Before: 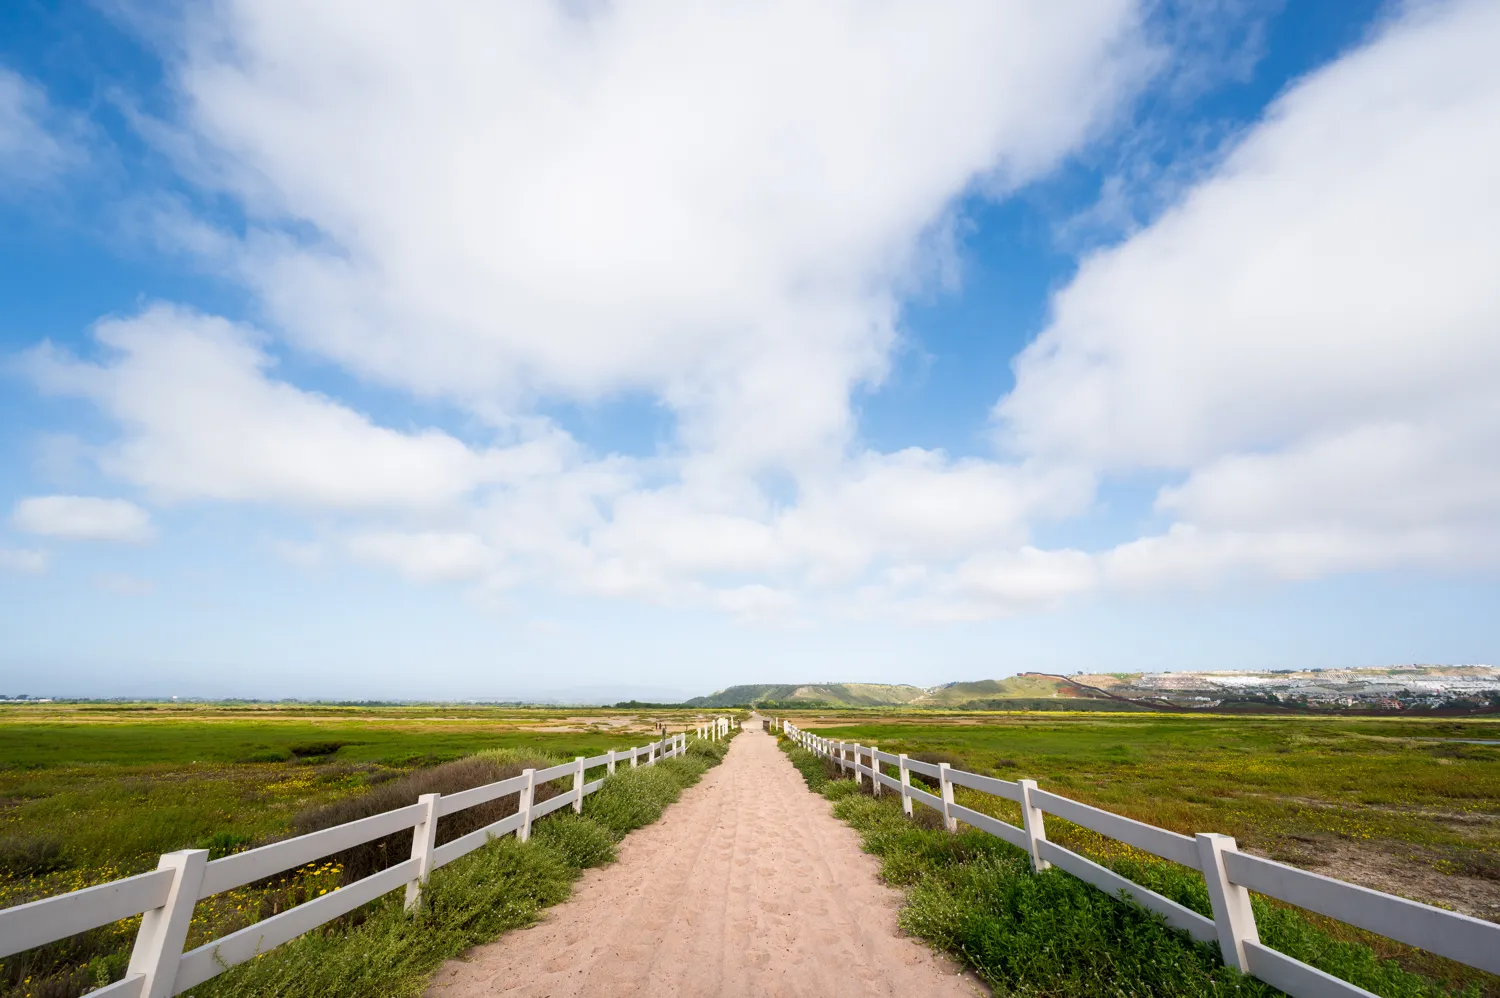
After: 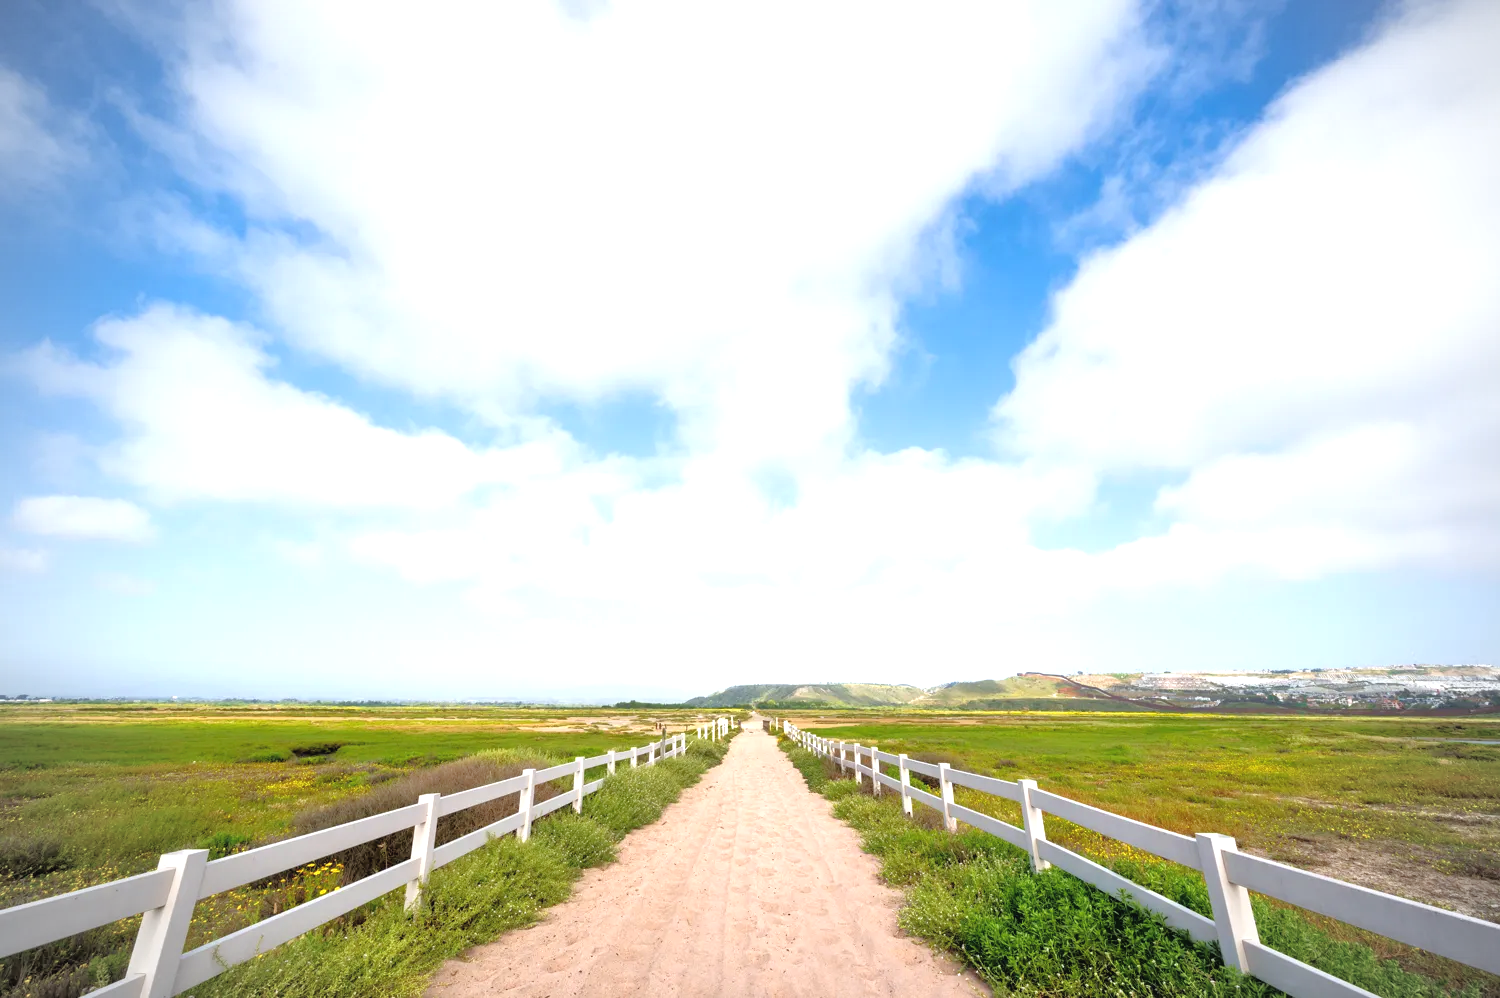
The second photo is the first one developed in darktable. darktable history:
exposure: black level correction -0.002, exposure 0.54 EV, compensate highlight preservation false
tone equalizer: -7 EV 0.15 EV, -6 EV 0.6 EV, -5 EV 1.15 EV, -4 EV 1.33 EV, -3 EV 1.15 EV, -2 EV 0.6 EV, -1 EV 0.15 EV, mask exposure compensation -0.5 EV
vignetting: fall-off radius 45%, brightness -0.33
white balance: red 0.986, blue 1.01
